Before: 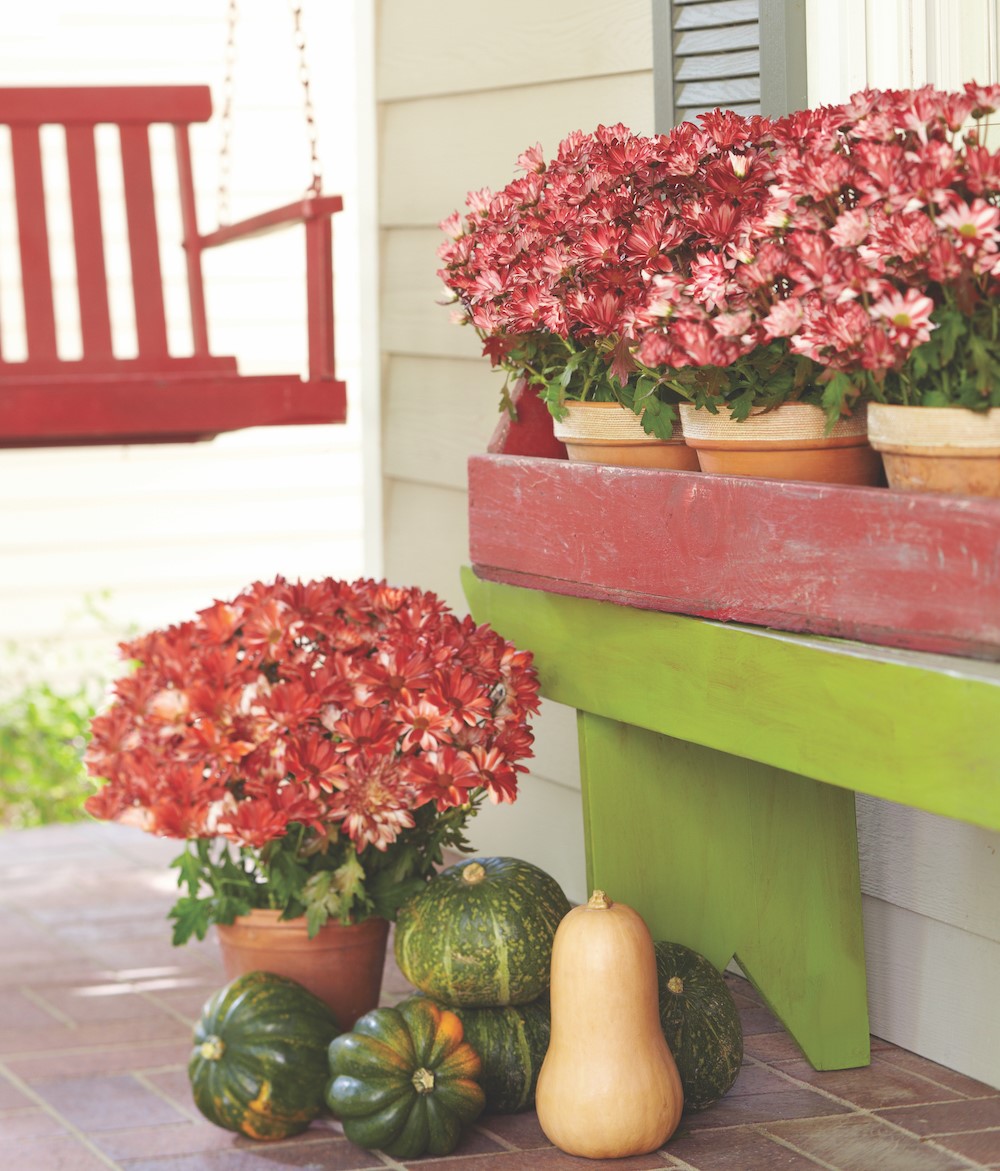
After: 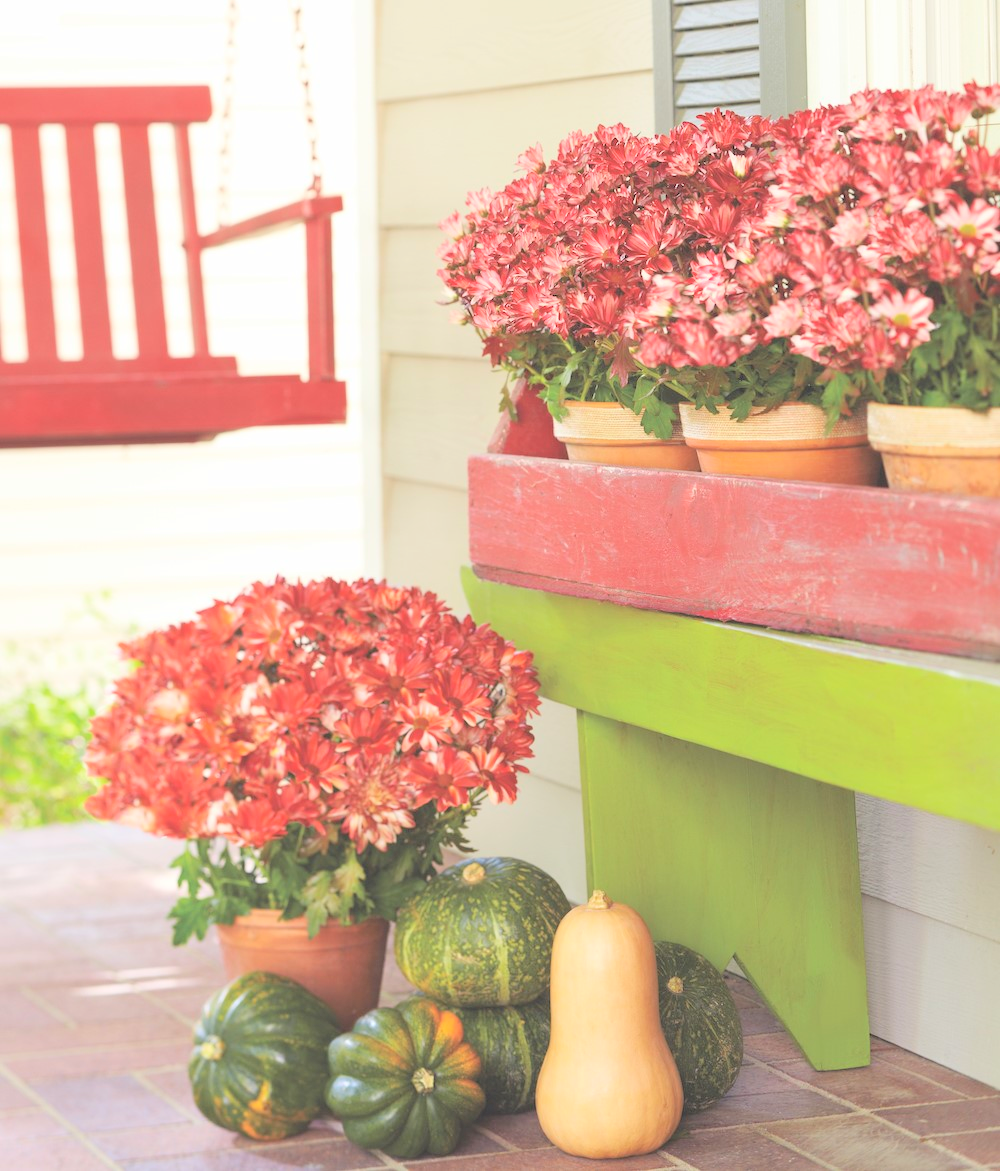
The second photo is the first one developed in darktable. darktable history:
contrast brightness saturation: contrast 0.1, brightness 0.3, saturation 0.14
fill light: exposure -2 EV, width 8.6
